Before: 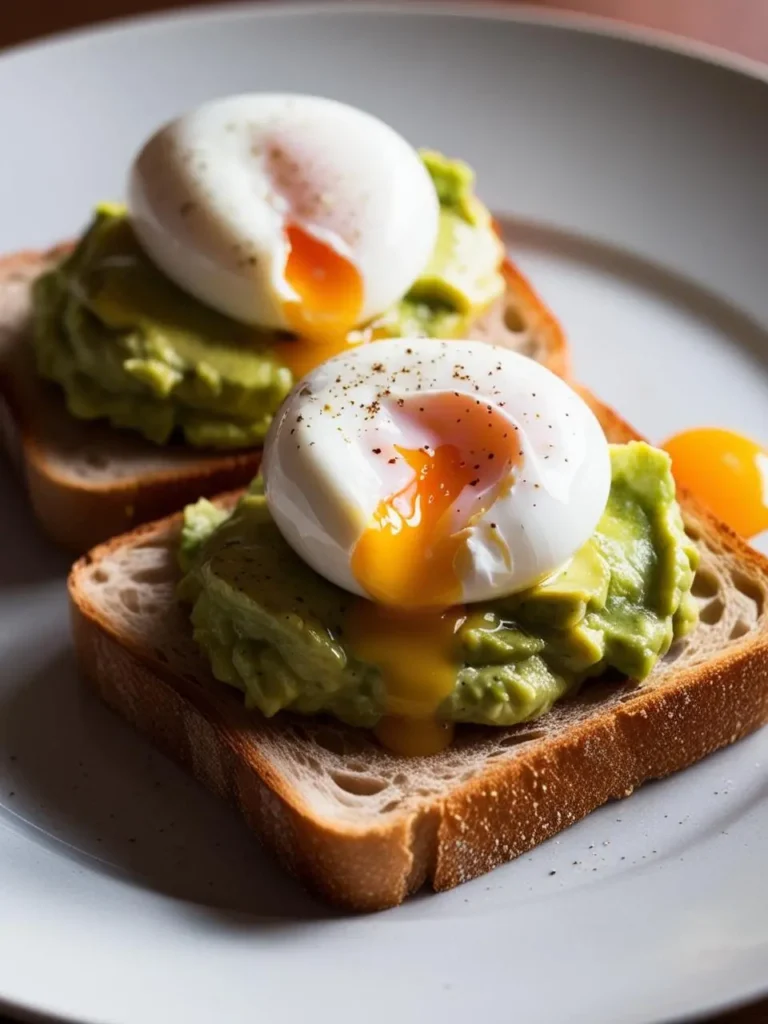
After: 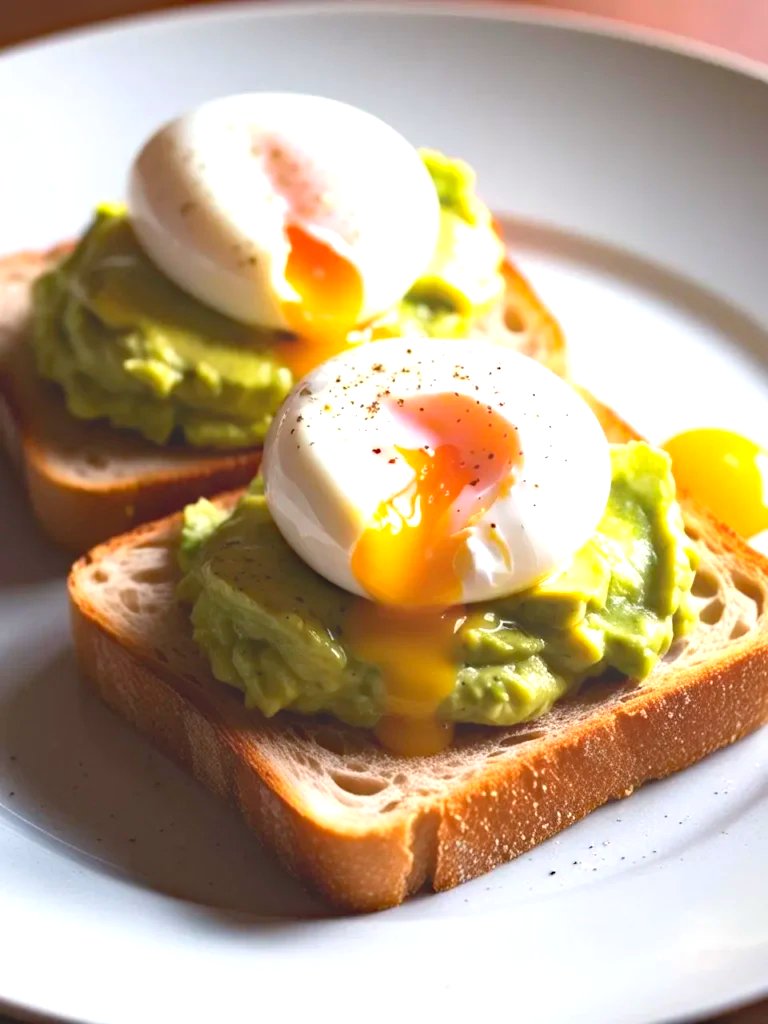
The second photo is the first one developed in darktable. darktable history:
local contrast: detail 69%
haze removal: compatibility mode true, adaptive false
exposure: black level correction 0, exposure 1.2 EV, compensate highlight preservation false
